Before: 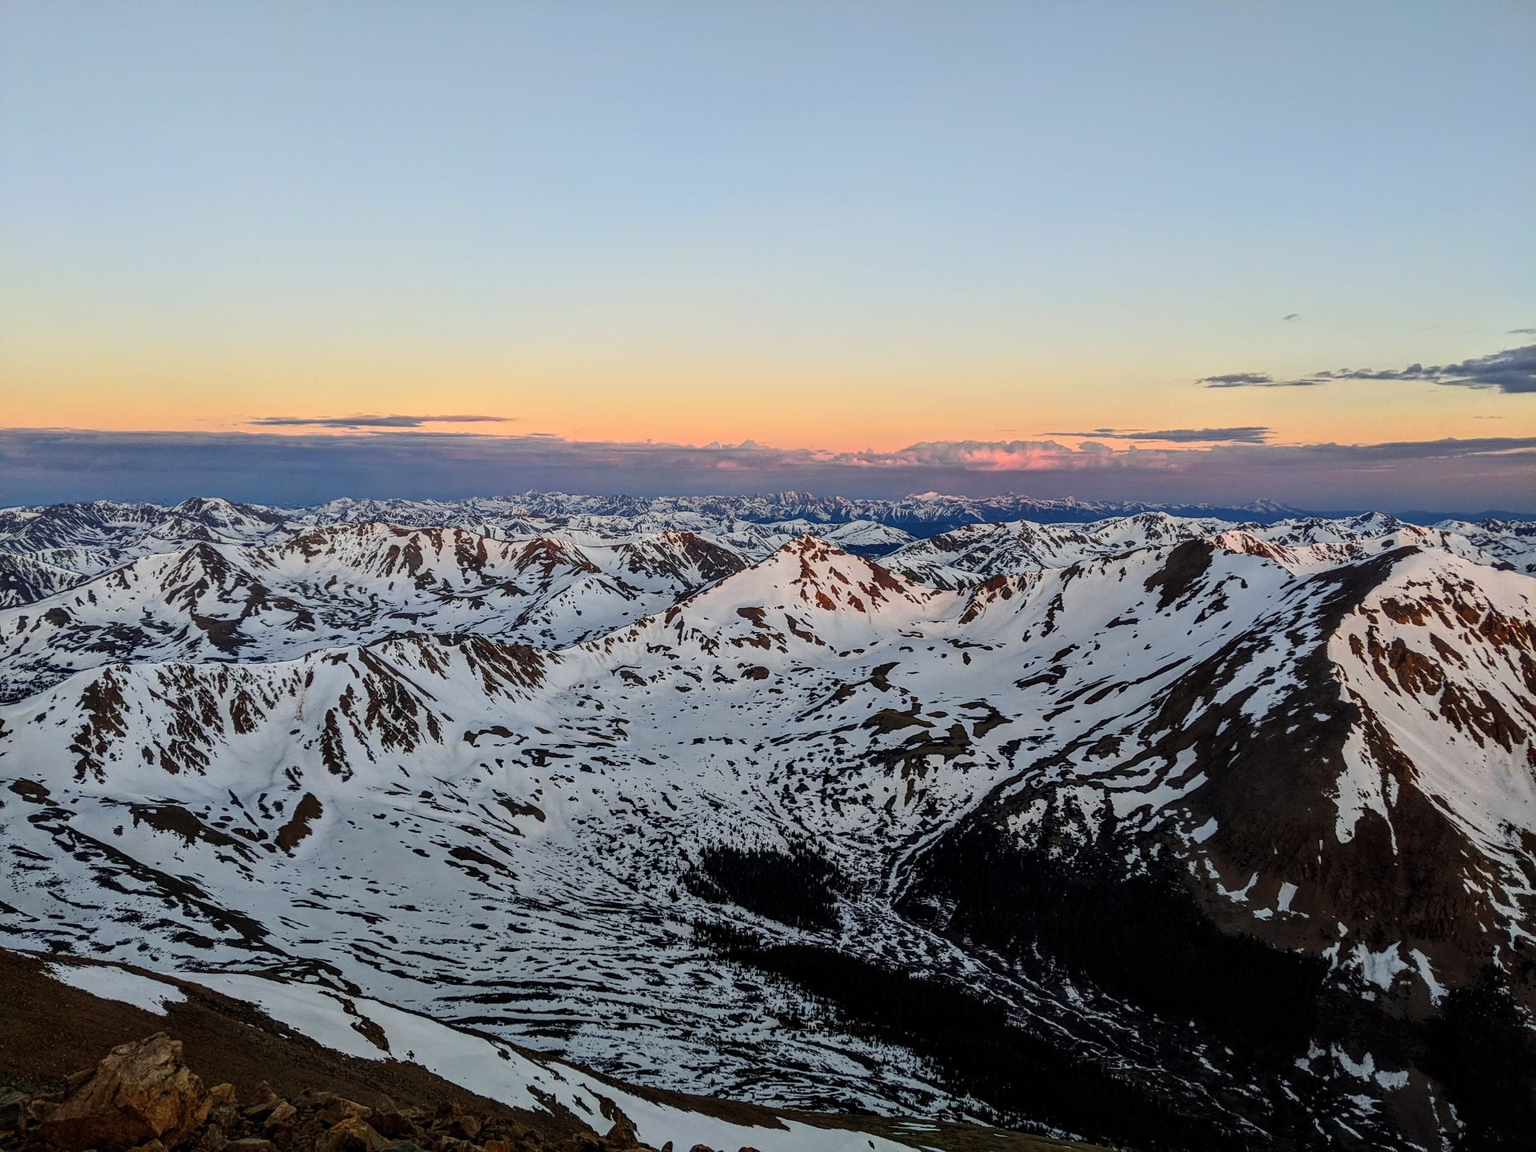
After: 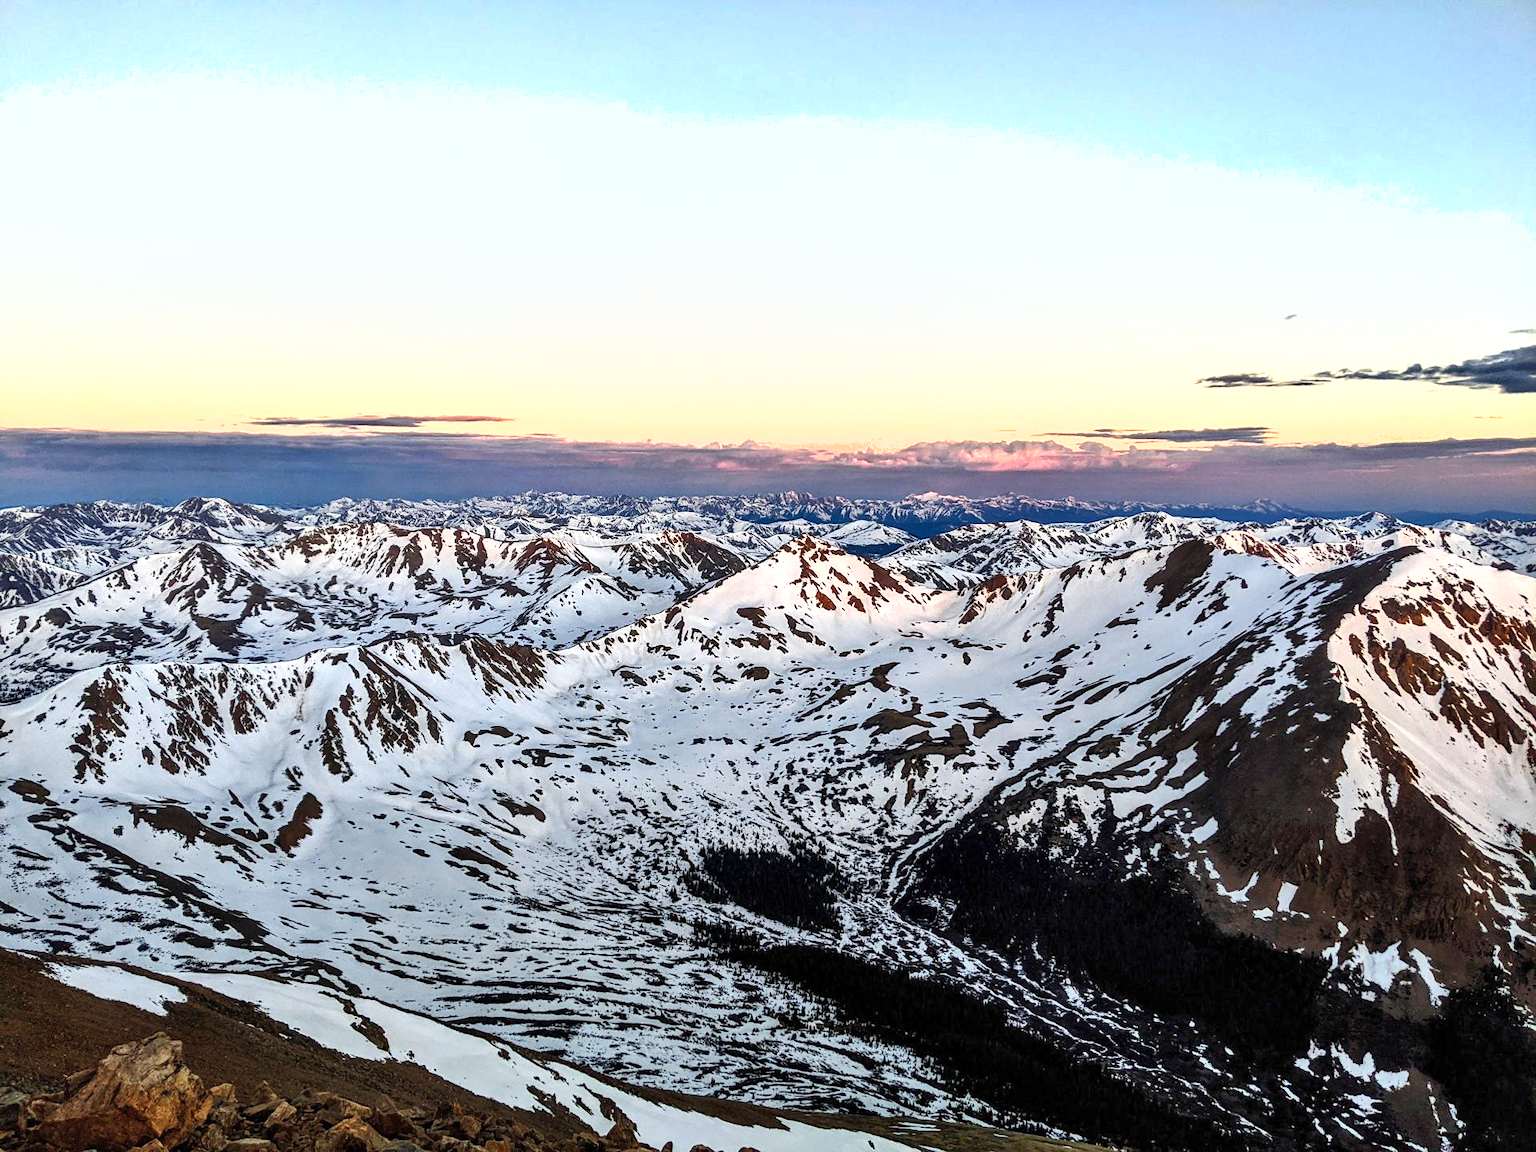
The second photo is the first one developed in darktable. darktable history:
exposure: exposure 1.001 EV, compensate exposure bias true, compensate highlight preservation false
shadows and highlights: low approximation 0.01, soften with gaussian
